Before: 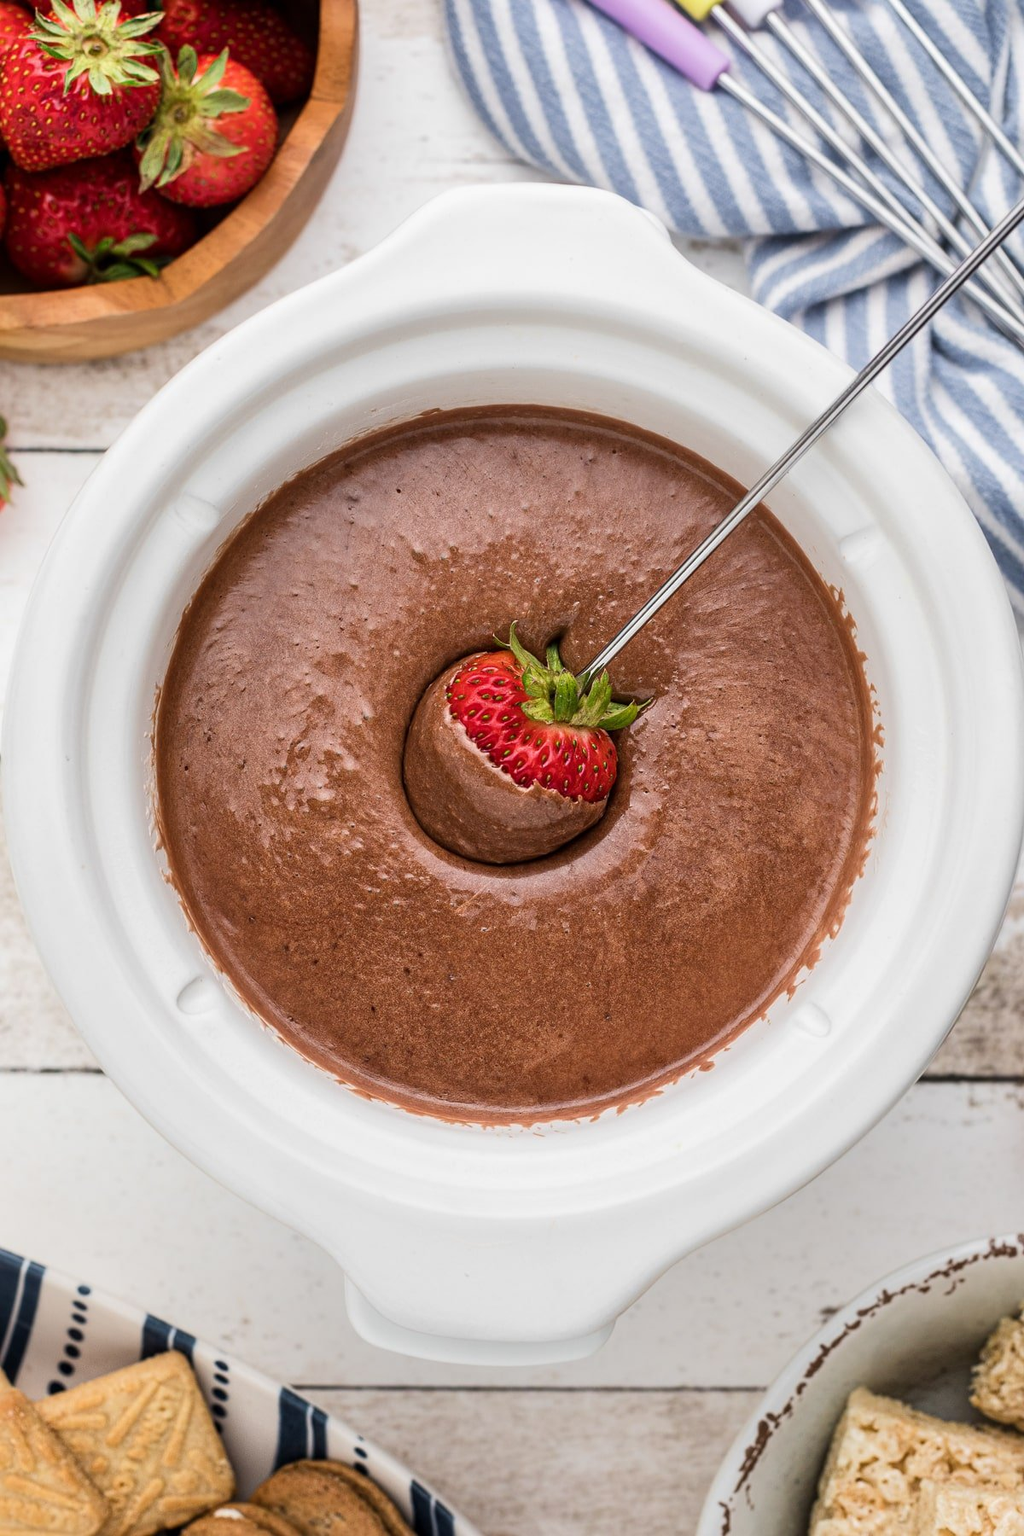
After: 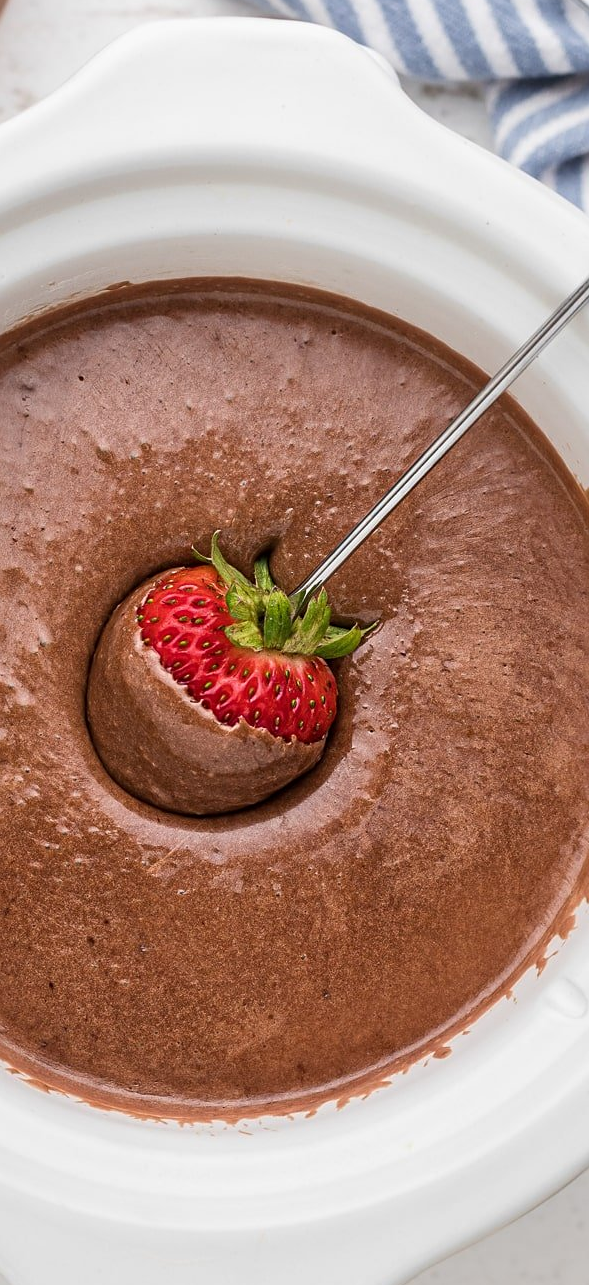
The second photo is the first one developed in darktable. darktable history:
crop: left 32.21%, top 10.995%, right 18.625%, bottom 17.613%
sharpen: amount 0.203
